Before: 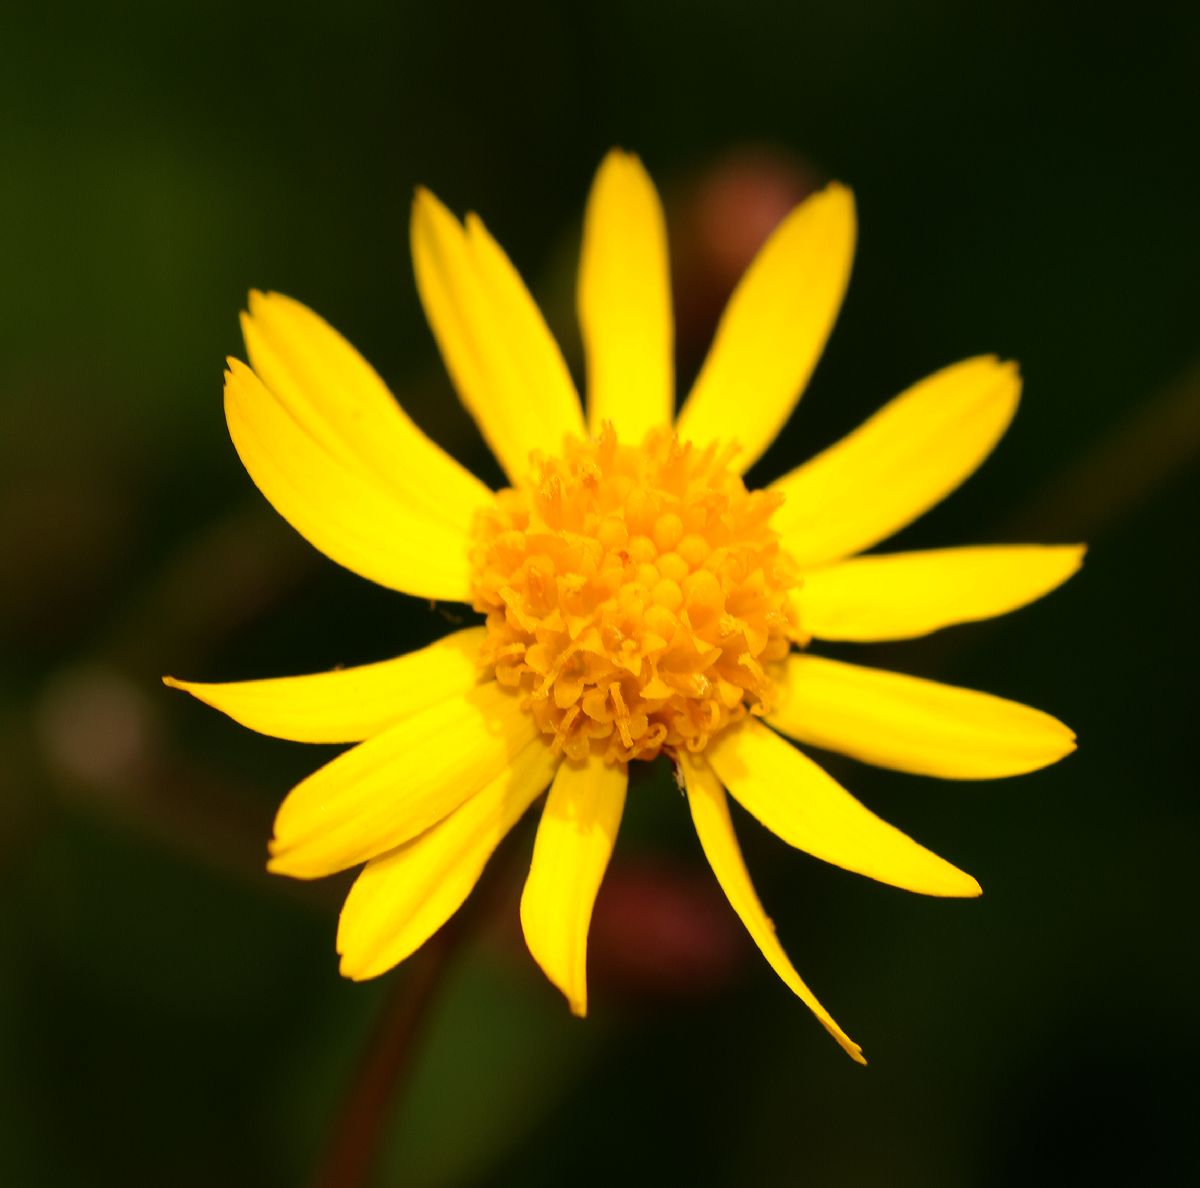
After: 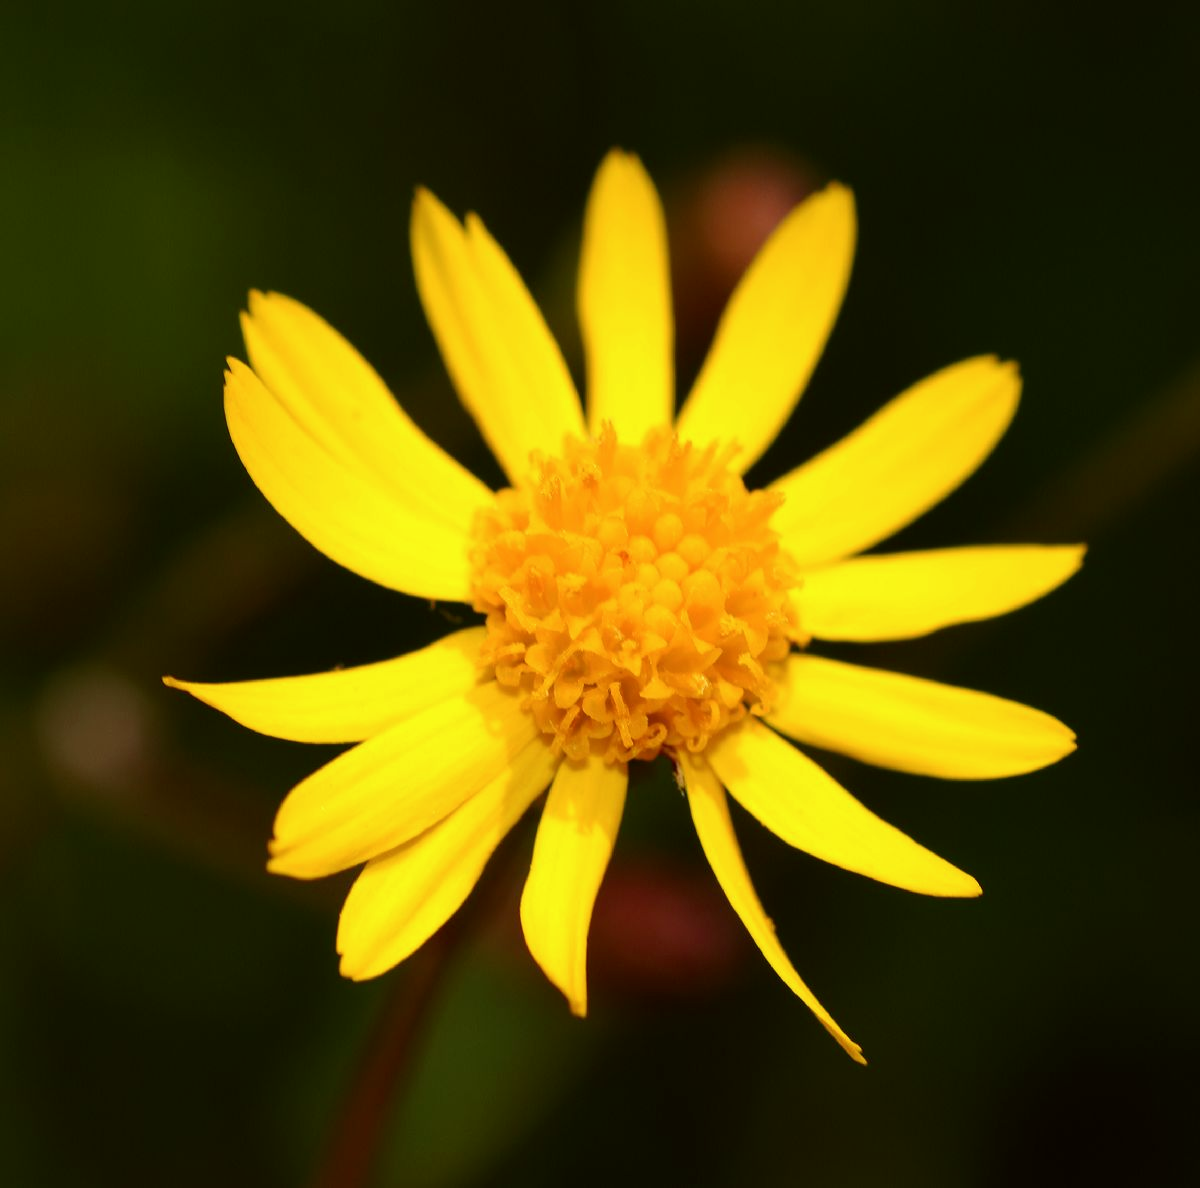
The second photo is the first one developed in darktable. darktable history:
color correction: highlights a* -2.82, highlights b* -2.49, shadows a* 2.18, shadows b* 2.9
